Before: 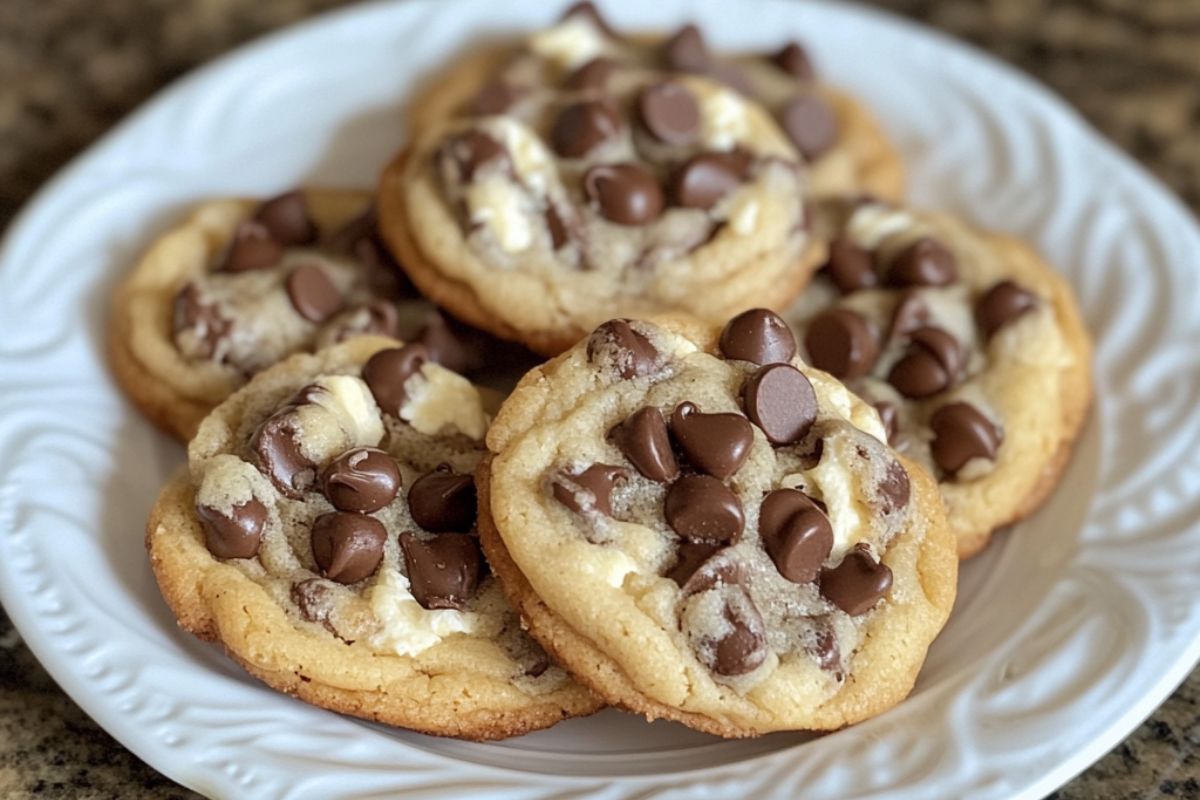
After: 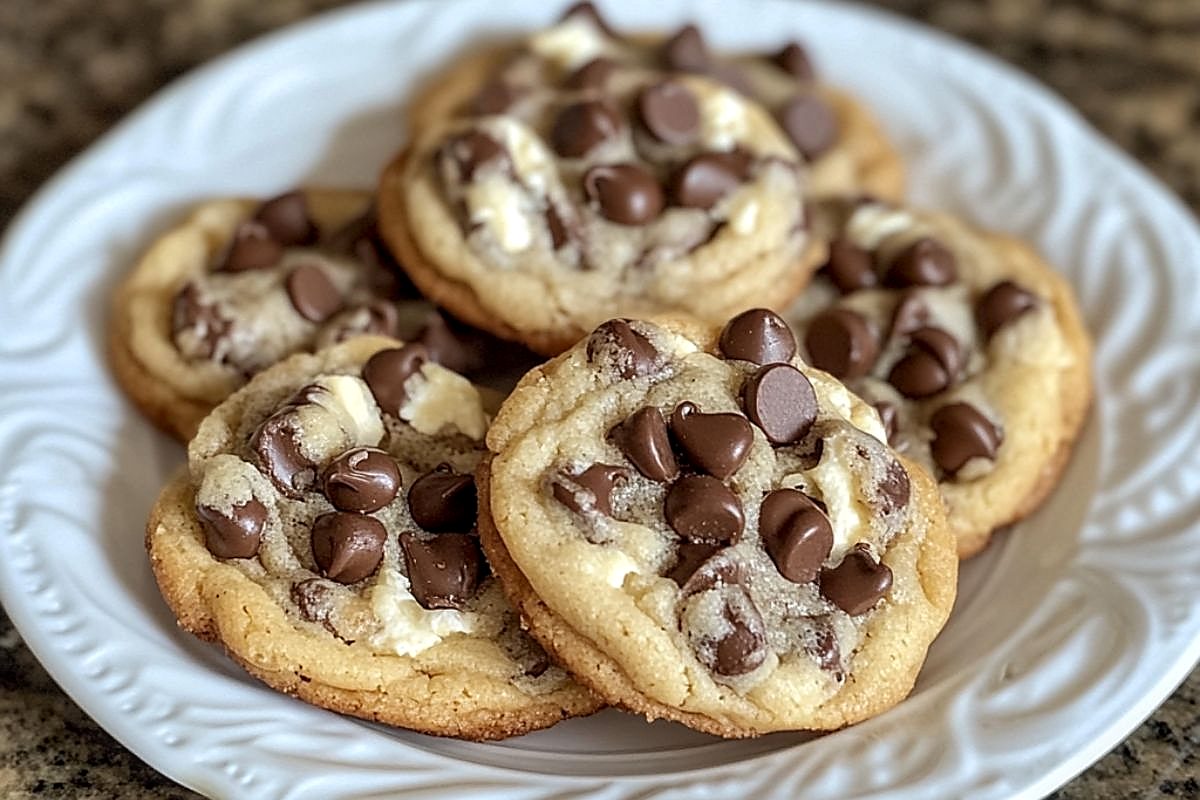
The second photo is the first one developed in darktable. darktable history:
local contrast: detail 130%
levels: levels [0, 0.498, 0.996]
sharpen: radius 1.4, amount 1.25, threshold 0.7
